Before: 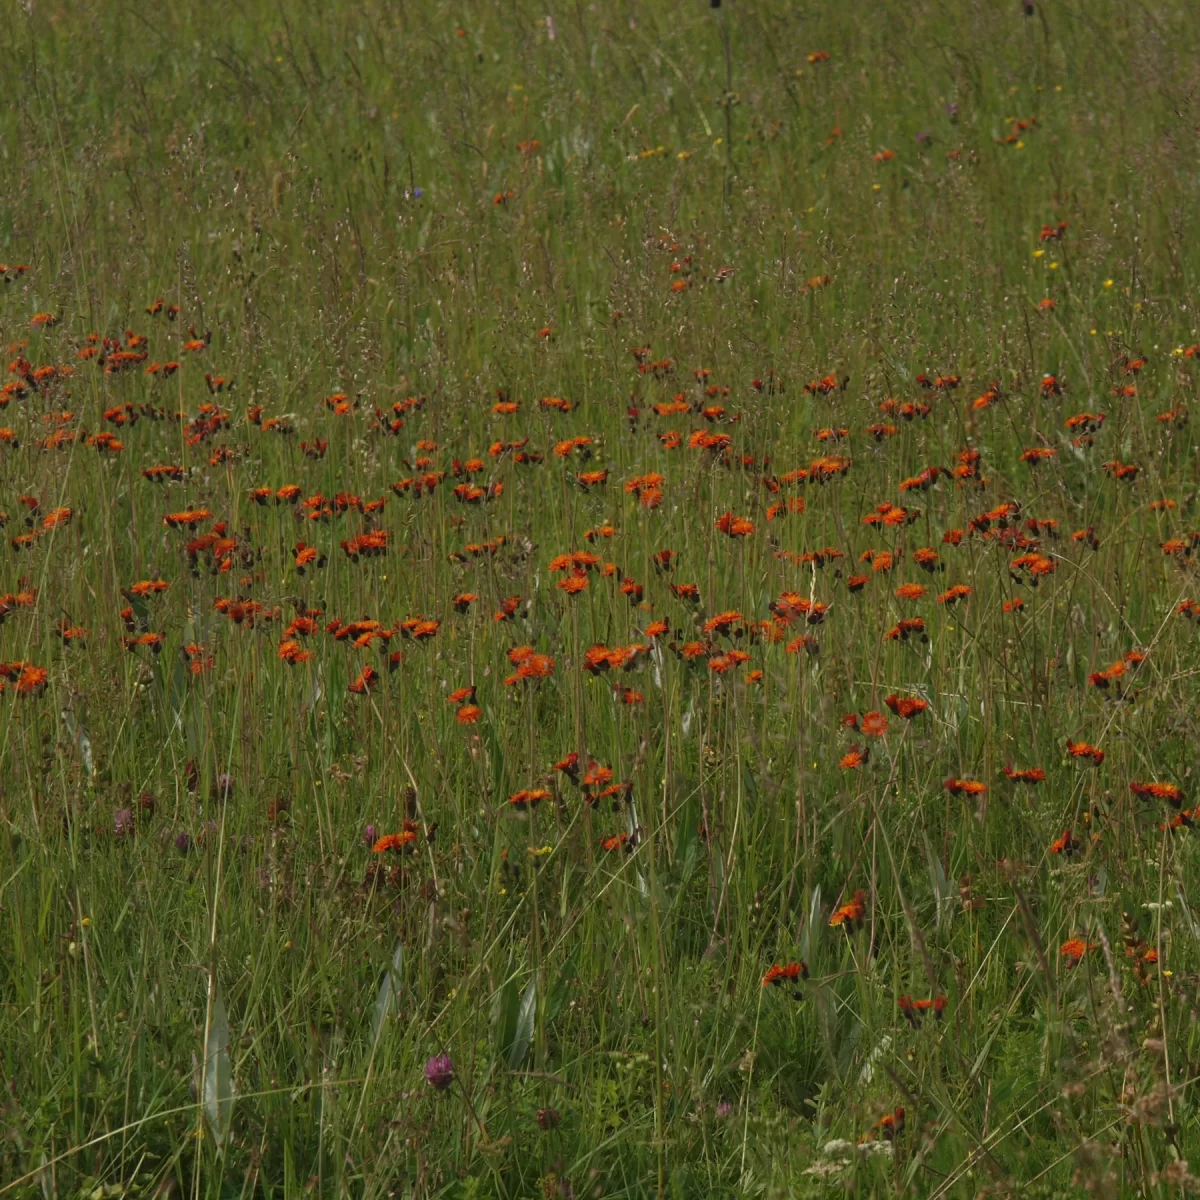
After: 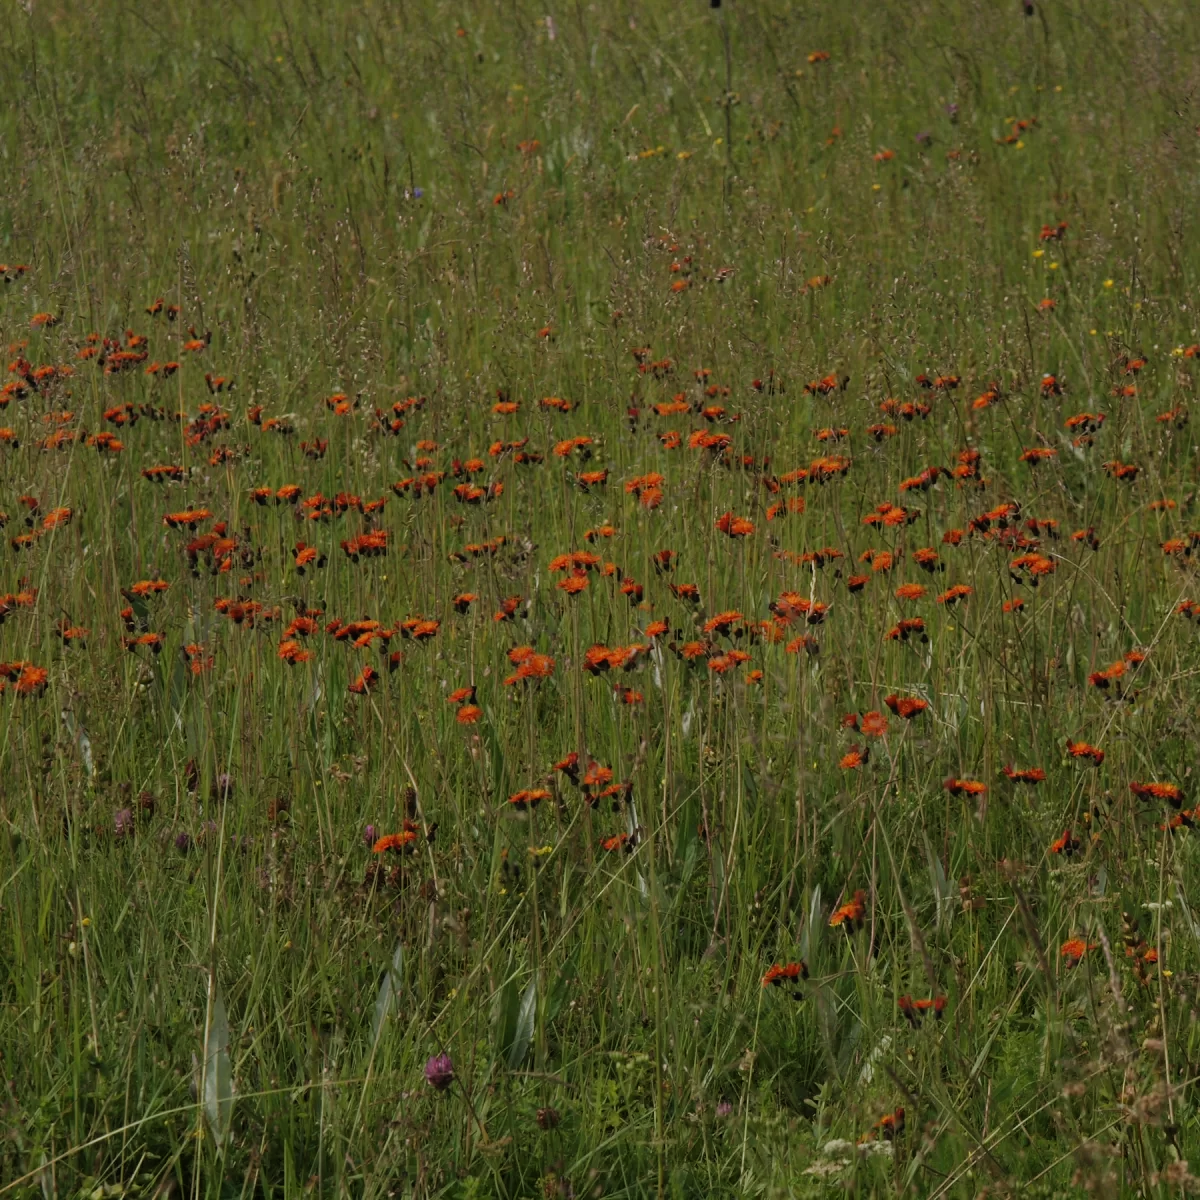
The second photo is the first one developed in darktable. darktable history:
filmic rgb: black relative exposure -7.65 EV, white relative exposure 4.56 EV, threshold 5.99 EV, hardness 3.61, enable highlight reconstruction true
